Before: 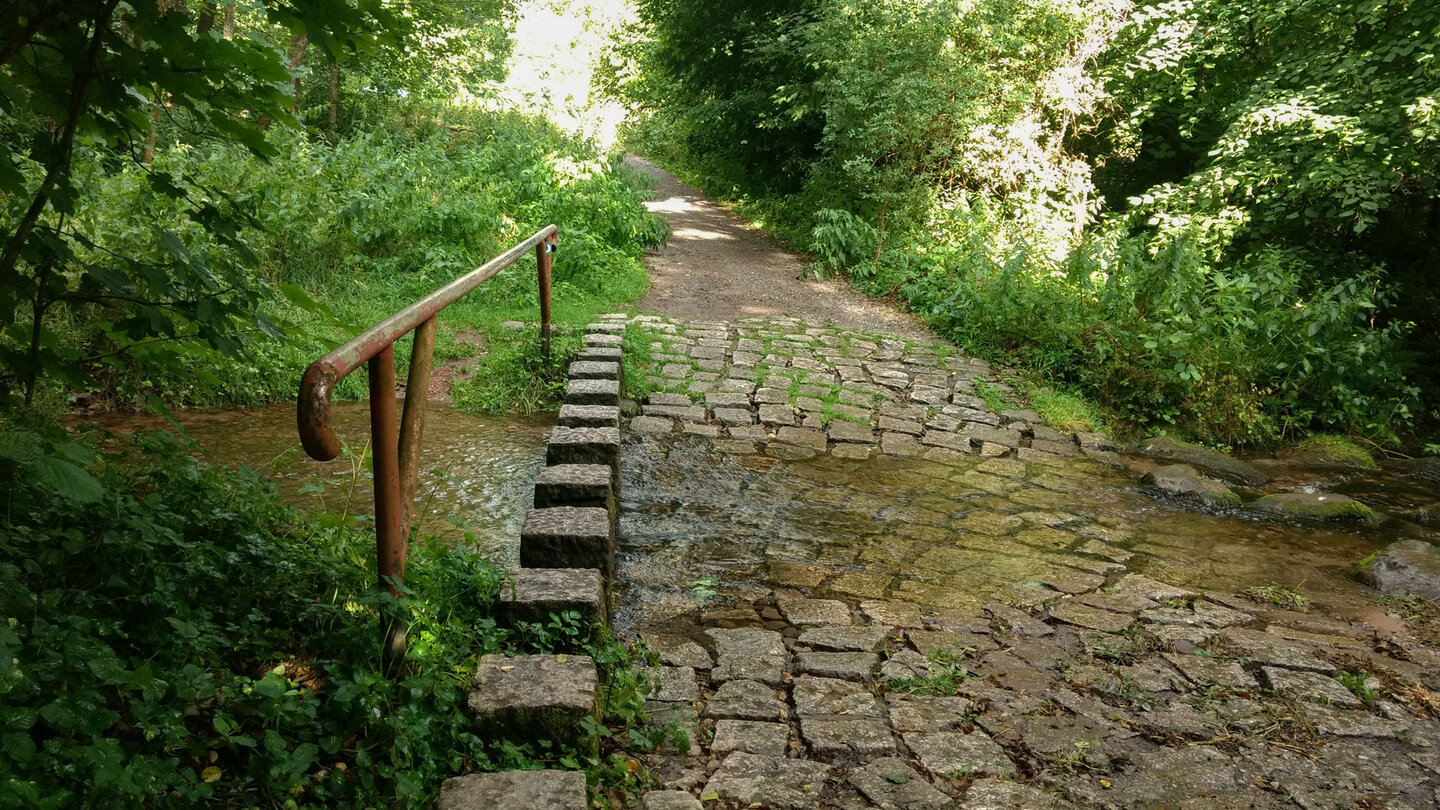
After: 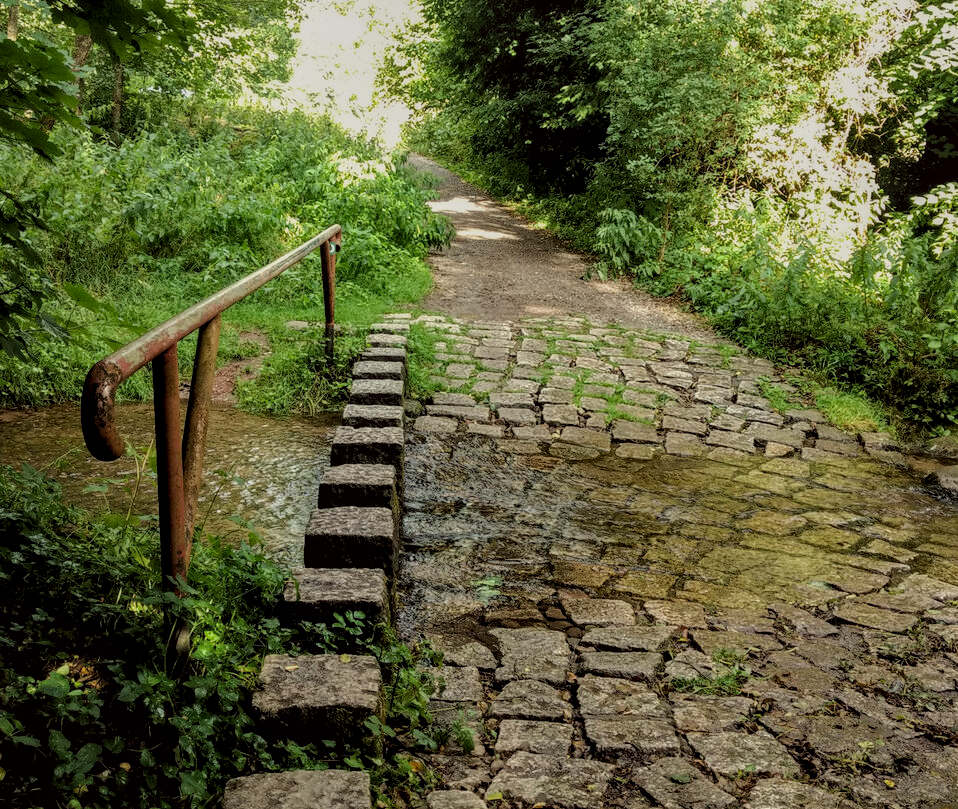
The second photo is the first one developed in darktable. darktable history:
crop and rotate: left 15.013%, right 18.445%
filmic rgb: black relative exposure -7.65 EV, white relative exposure 4.56 EV, hardness 3.61
levels: gray 50.89%, levels [0.031, 0.5, 0.969]
local contrast: on, module defaults
color correction: highlights a* -0.99, highlights b* 4.61, shadows a* 3.62
